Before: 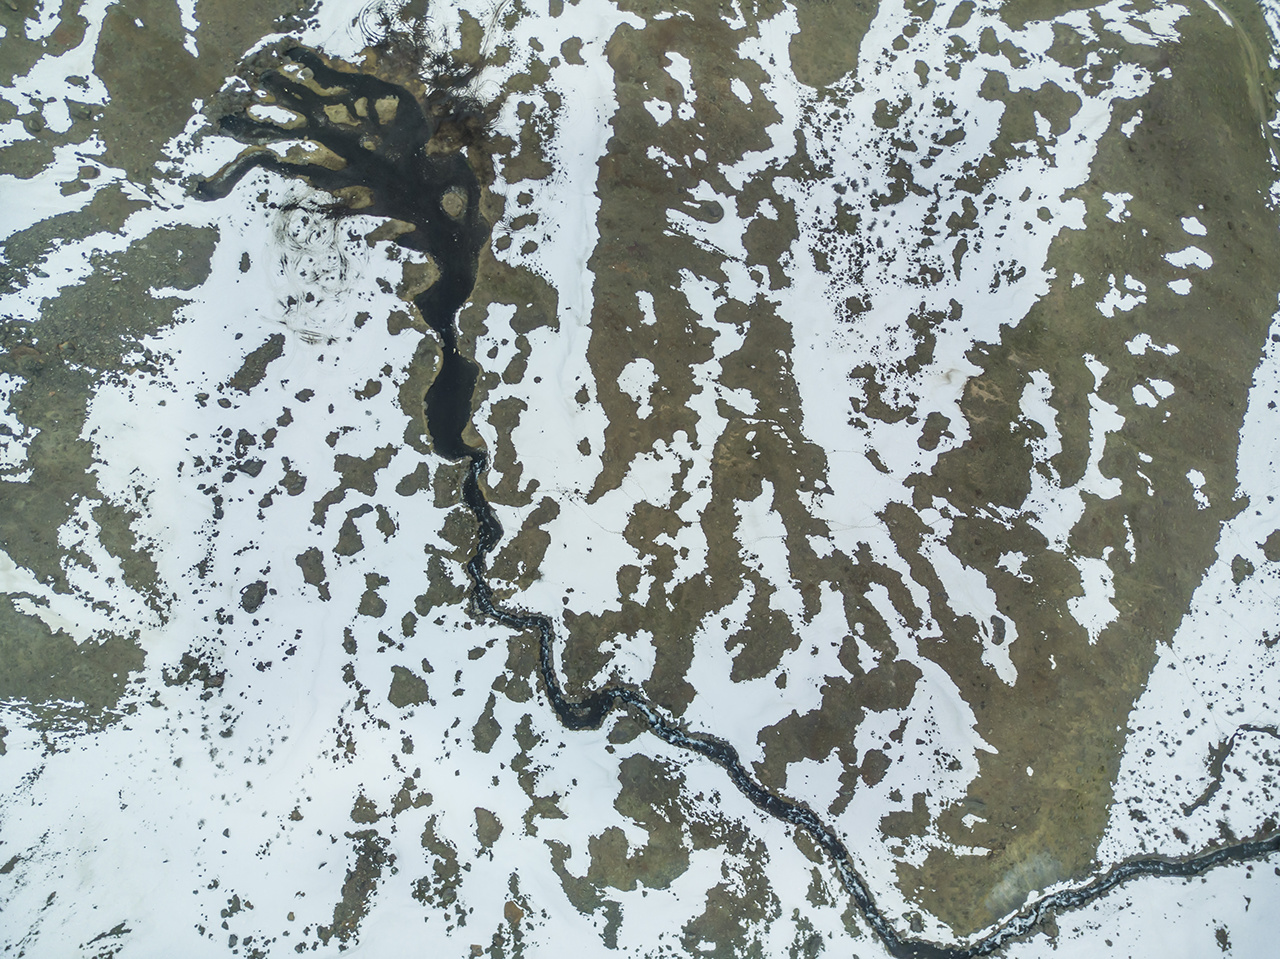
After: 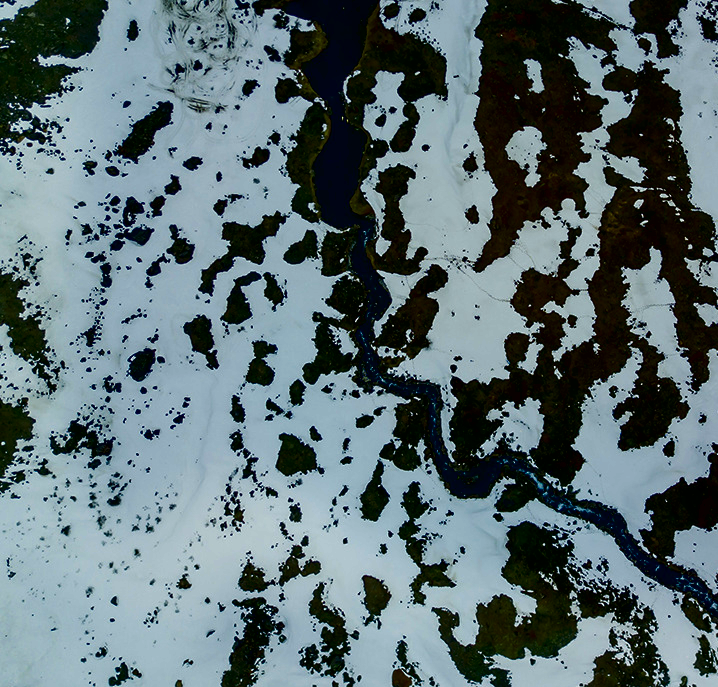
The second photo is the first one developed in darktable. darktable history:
tone curve: curves: ch0 [(0.047, 0) (0.292, 0.352) (0.657, 0.678) (1, 0.958)], color space Lab, independent channels, preserve colors none
crop: left 8.822%, top 24.194%, right 35.042%, bottom 4.135%
contrast brightness saturation: brightness -0.999, saturation 0.993
